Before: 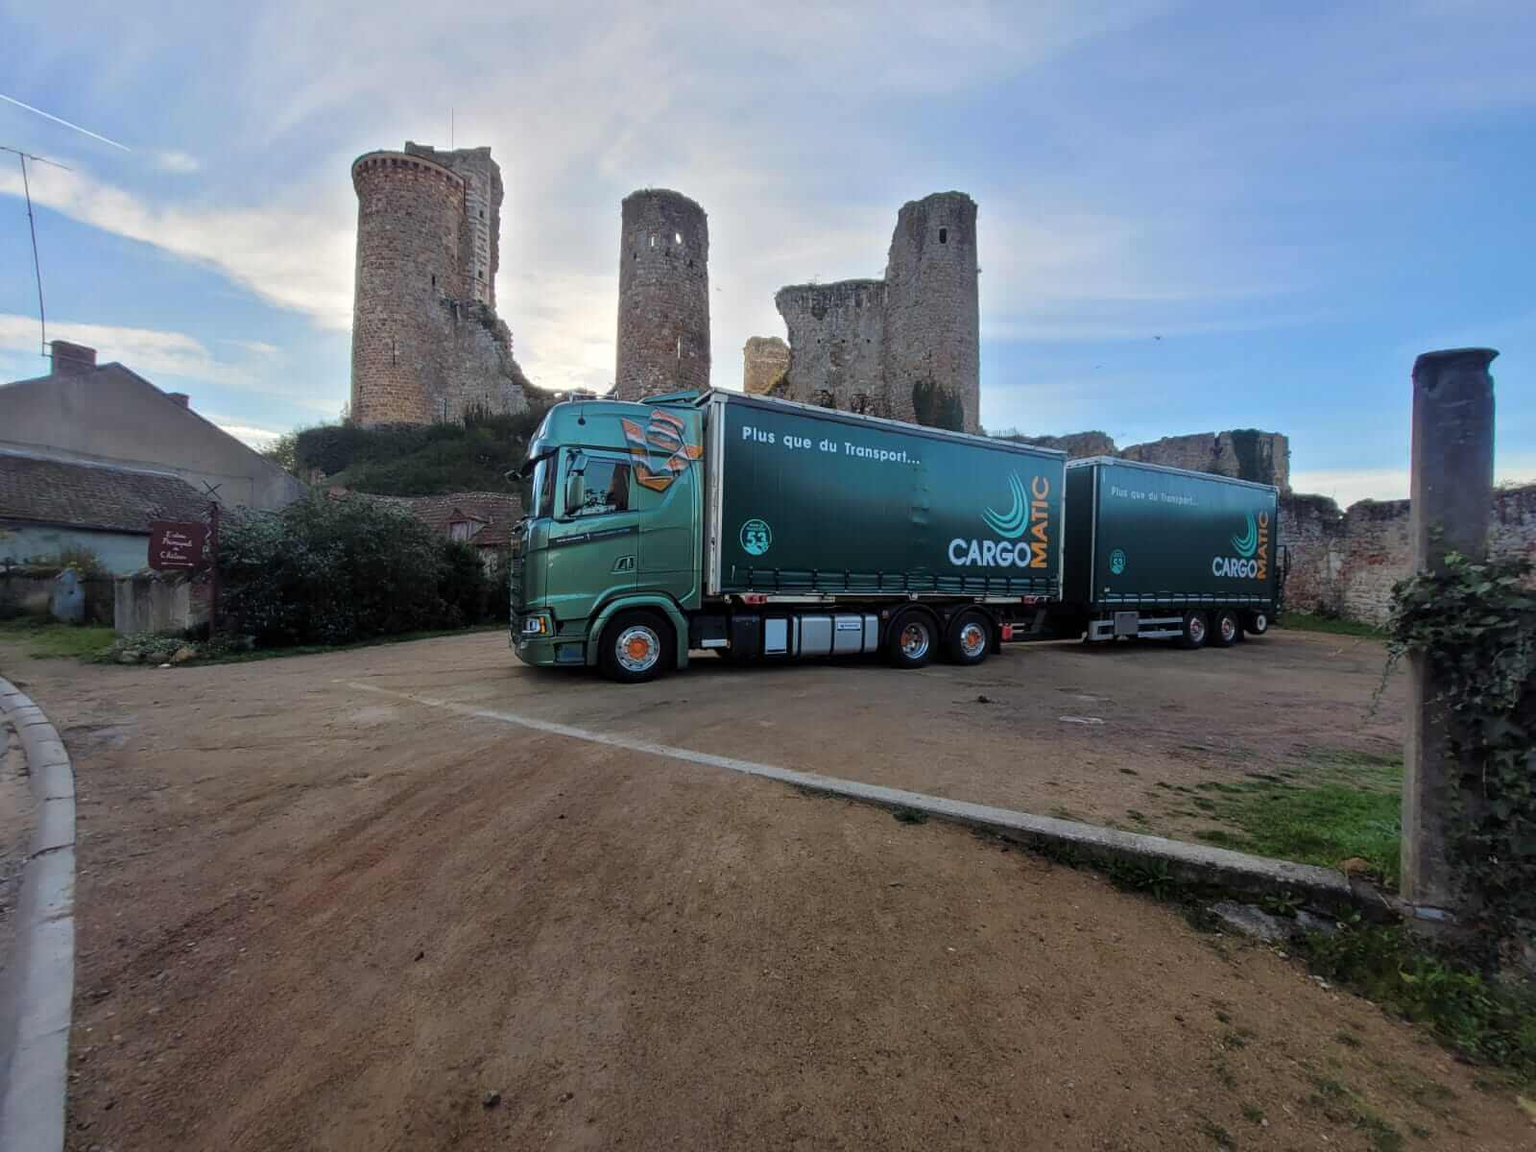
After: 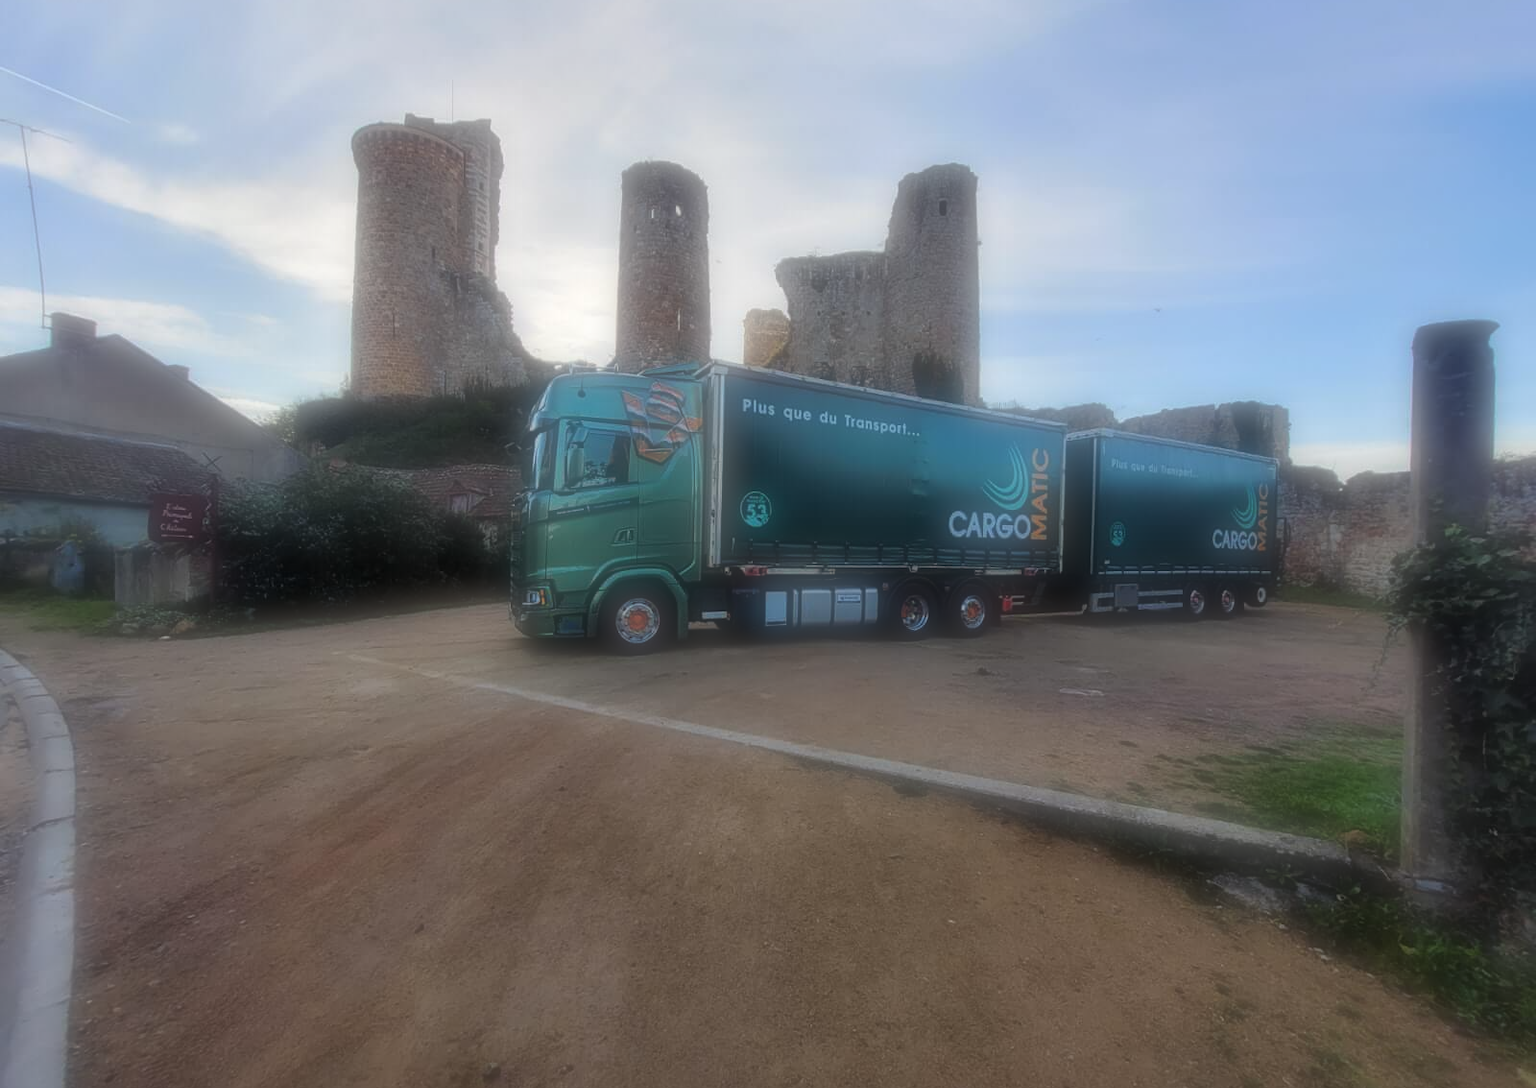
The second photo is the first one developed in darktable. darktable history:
crop and rotate: top 2.479%, bottom 3.018%
soften: on, module defaults
